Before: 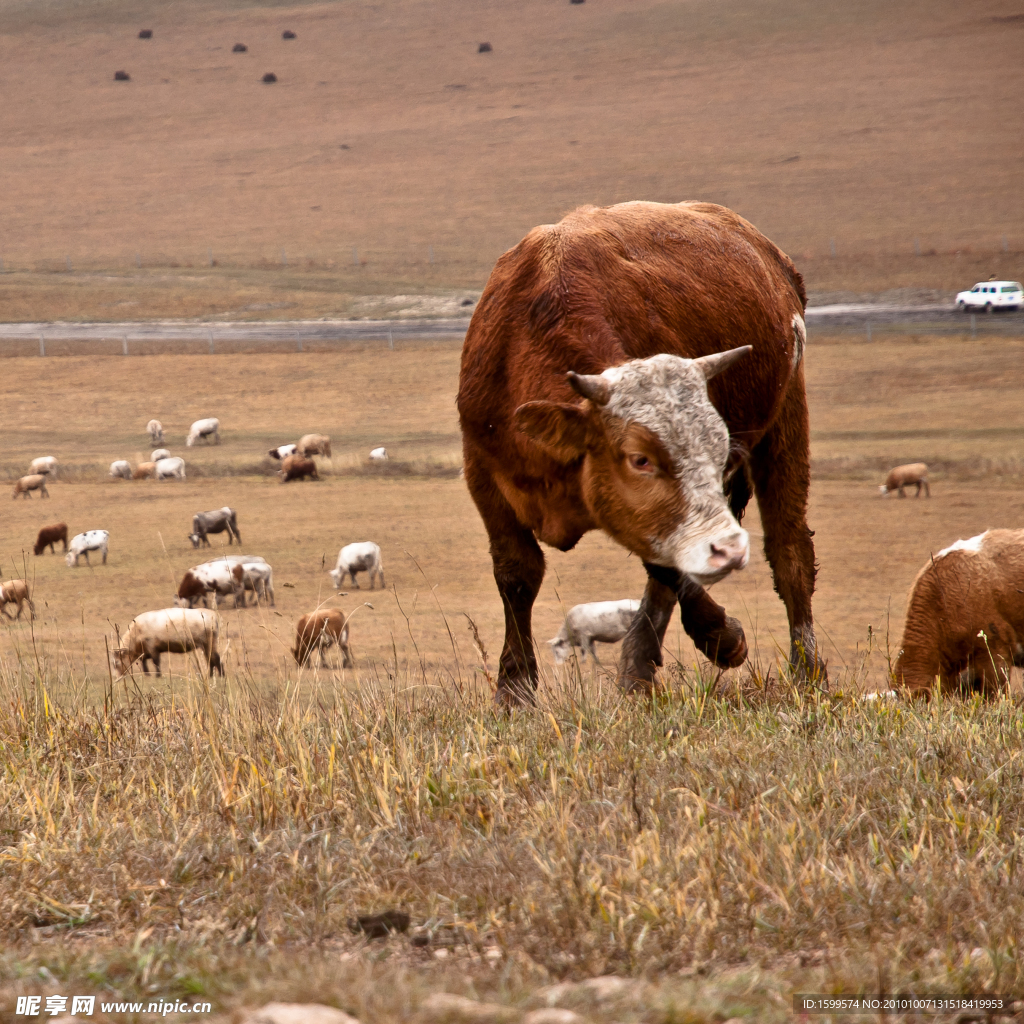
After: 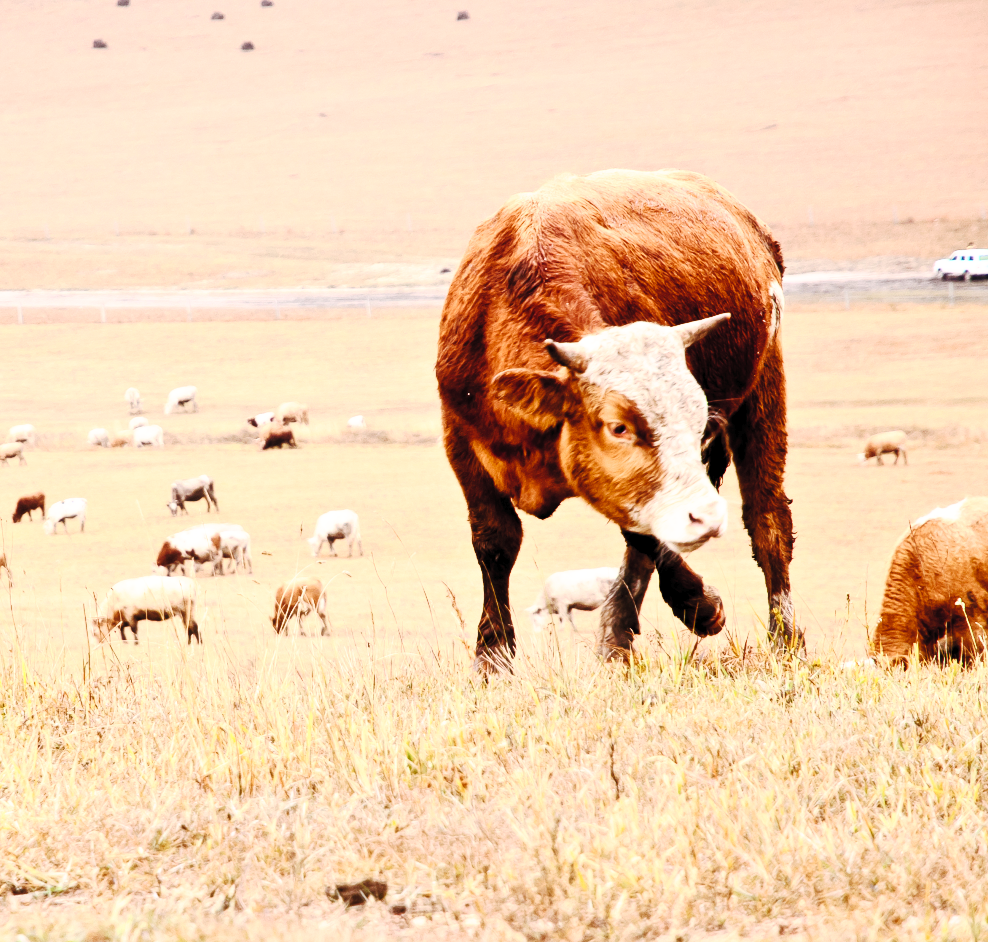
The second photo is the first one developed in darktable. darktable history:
tone curve: curves: ch0 [(0, 0) (0.003, 0.011) (0.011, 0.012) (0.025, 0.013) (0.044, 0.023) (0.069, 0.04) (0.1, 0.06) (0.136, 0.094) (0.177, 0.145) (0.224, 0.213) (0.277, 0.301) (0.335, 0.389) (0.399, 0.473) (0.468, 0.554) (0.543, 0.627) (0.623, 0.694) (0.709, 0.763) (0.801, 0.83) (0.898, 0.906) (1, 1)], preserve colors none
crop: left 2.212%, top 3.138%, right 1.071%, bottom 4.839%
contrast brightness saturation: contrast 0.371, brightness 0.539
base curve: curves: ch0 [(0, 0) (0.028, 0.03) (0.121, 0.232) (0.46, 0.748) (0.859, 0.968) (1, 1)], preserve colors none
exposure: black level correction 0.002, compensate highlight preservation false
